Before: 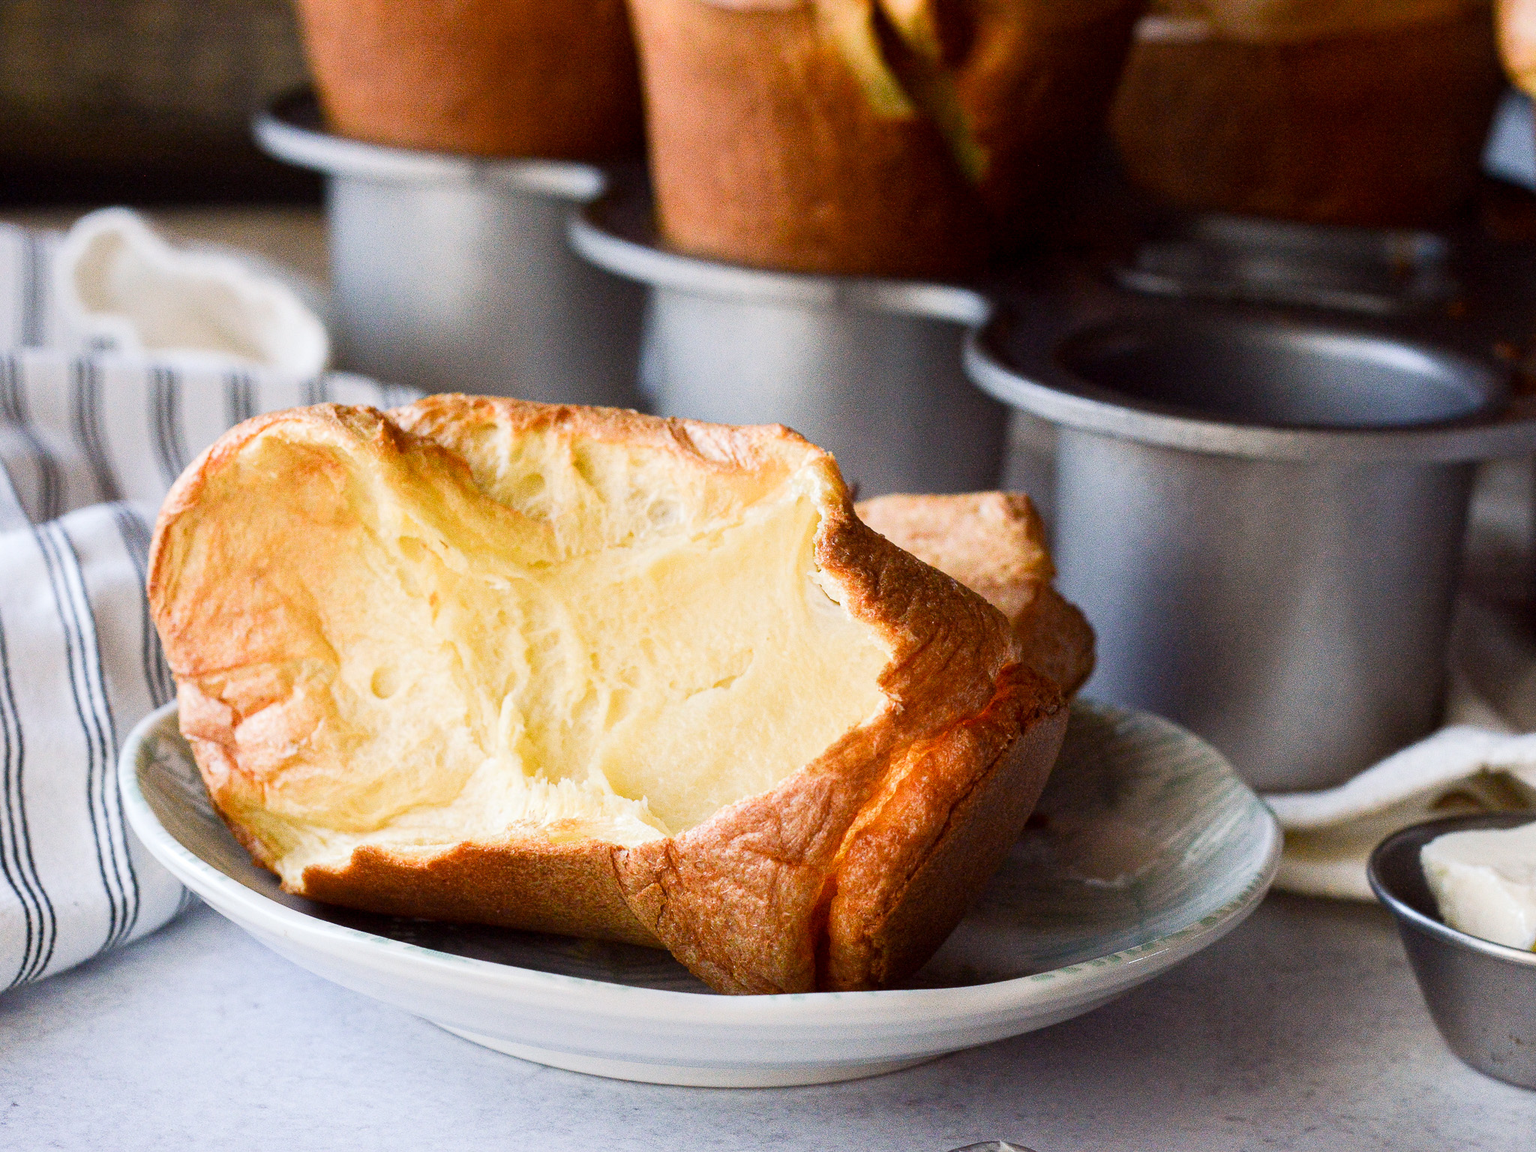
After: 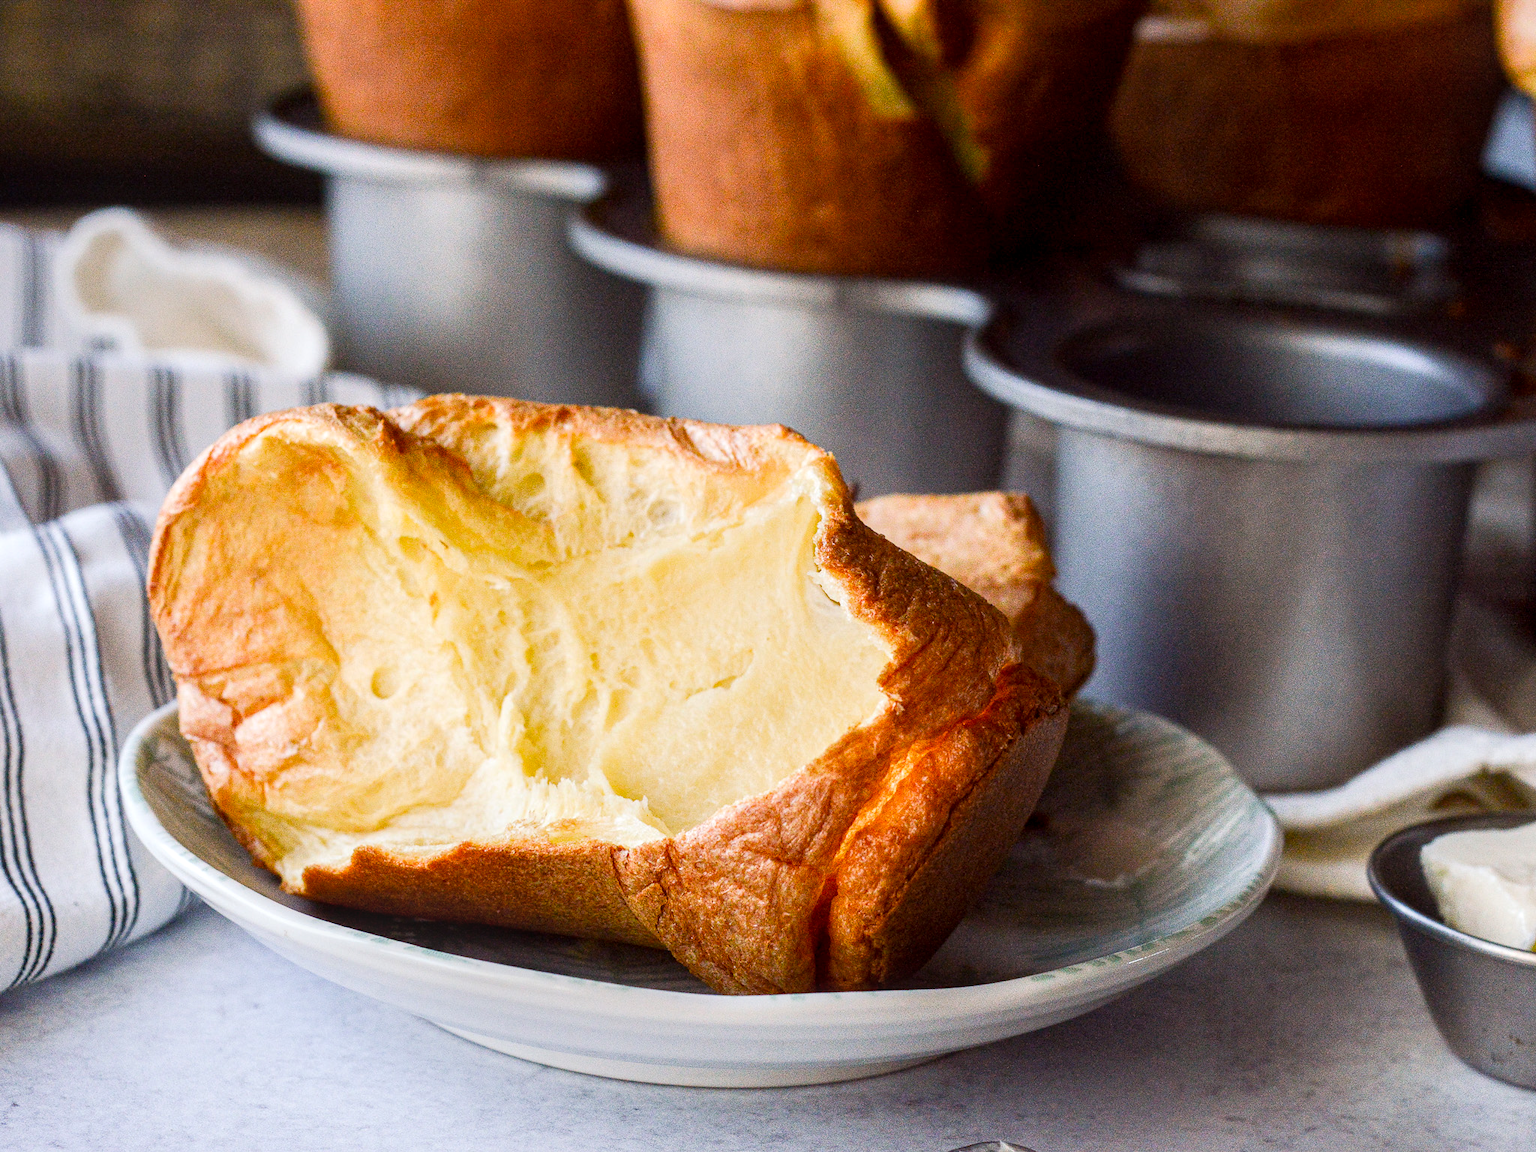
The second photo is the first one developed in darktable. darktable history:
local contrast: on, module defaults
color balance: output saturation 110%
